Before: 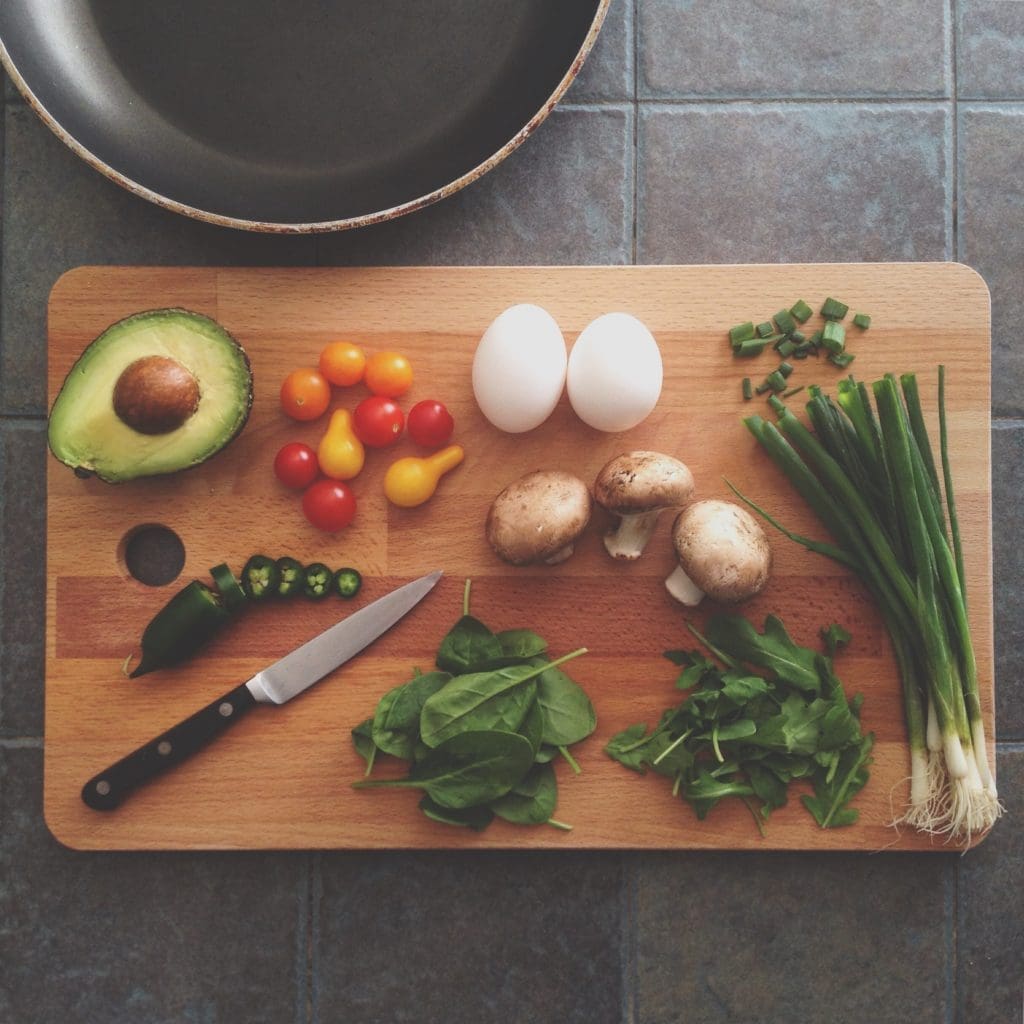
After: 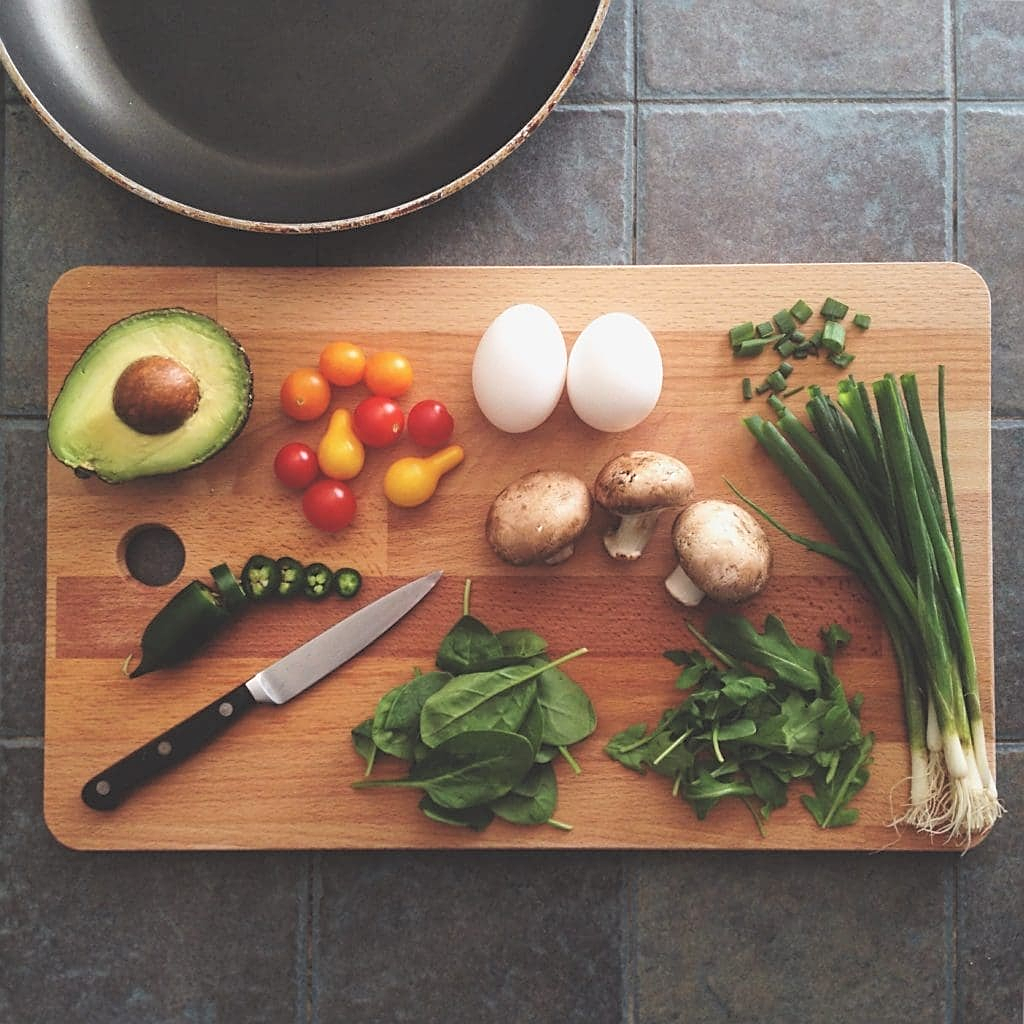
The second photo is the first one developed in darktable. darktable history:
rgb levels: levels [[0.01, 0.419, 0.839], [0, 0.5, 1], [0, 0.5, 1]]
sharpen: on, module defaults
